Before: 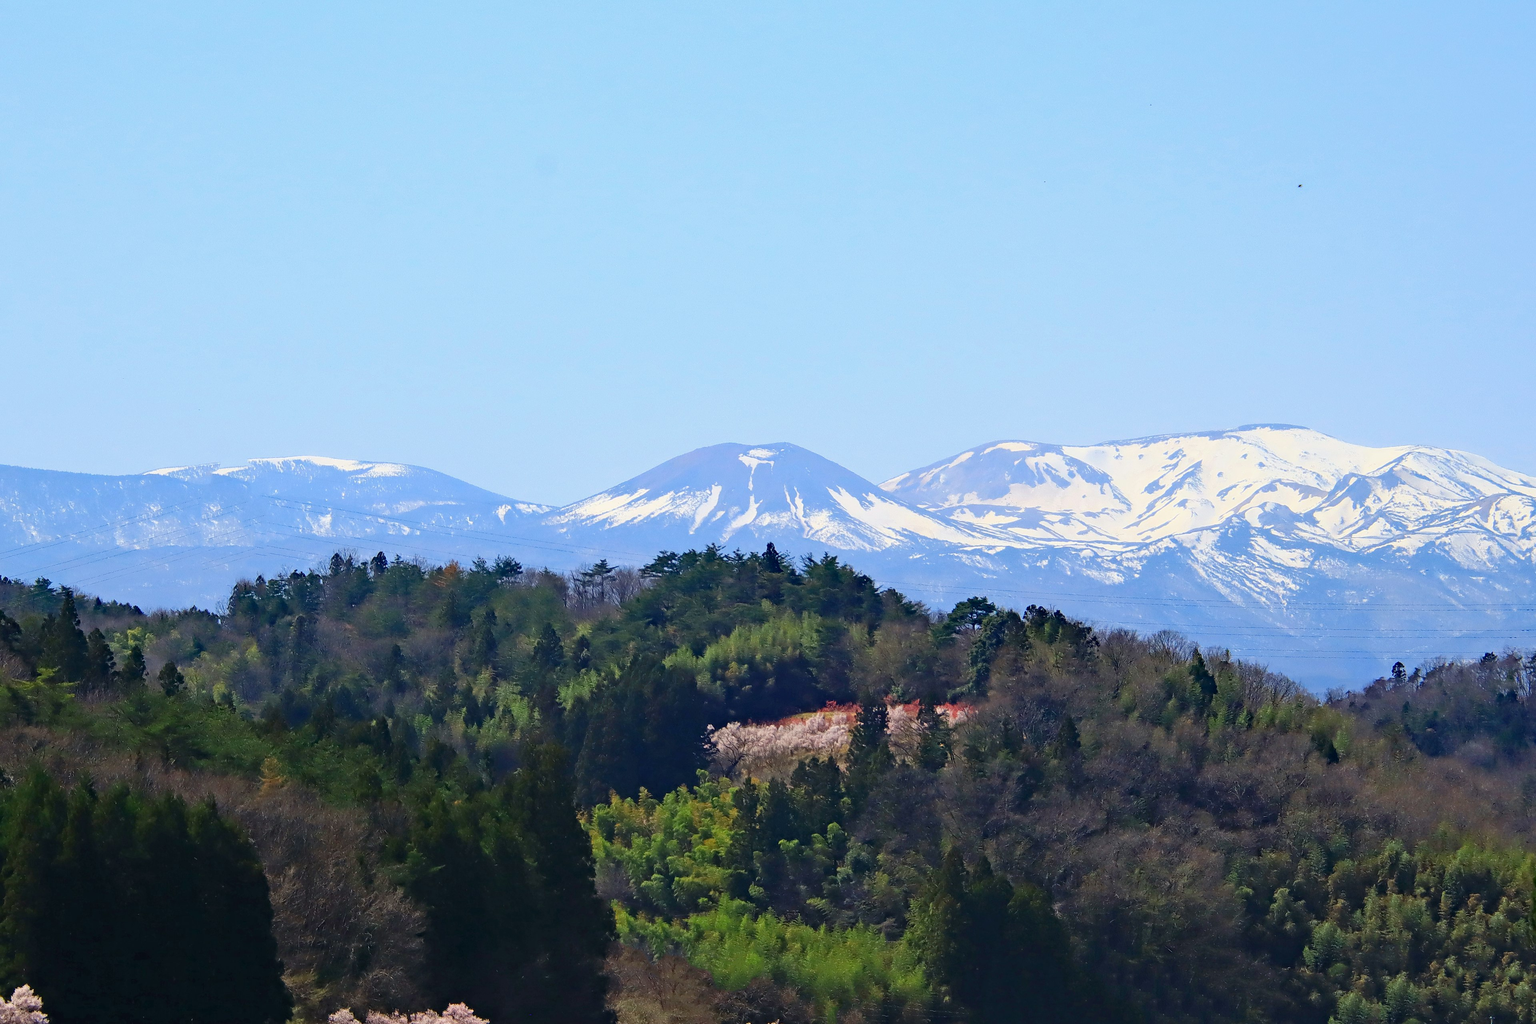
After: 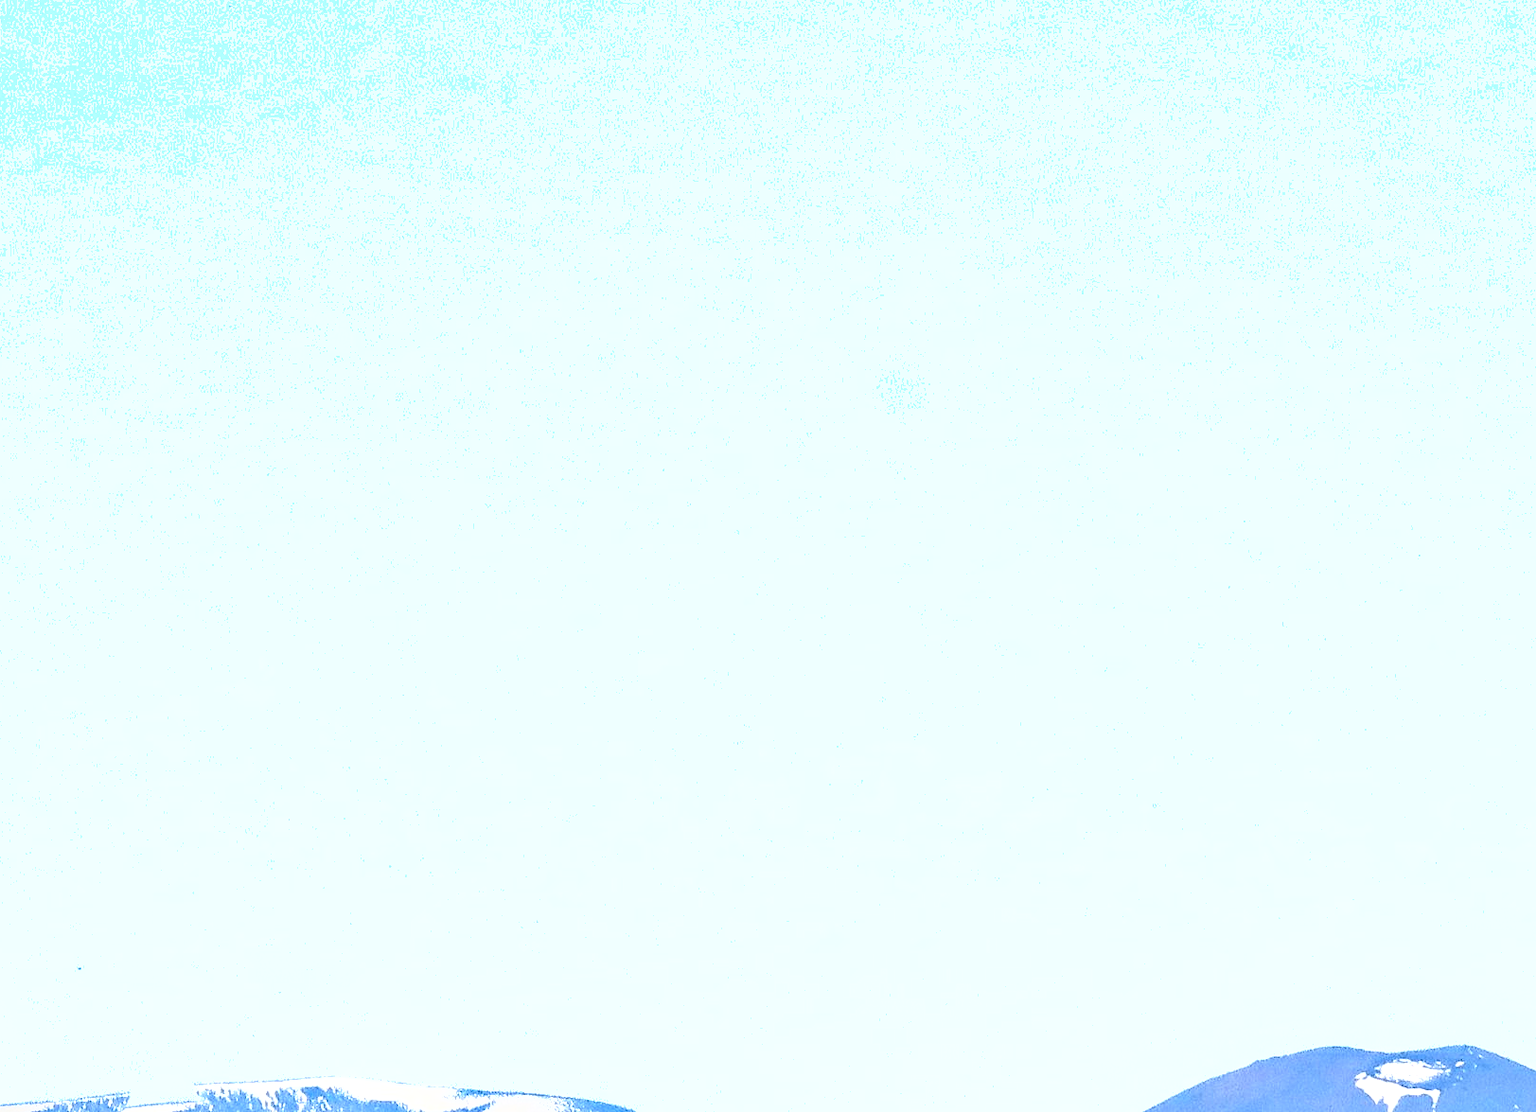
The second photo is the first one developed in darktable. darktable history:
crop and rotate: left 10.797%, top 0.066%, right 46.92%, bottom 54.013%
shadows and highlights: soften with gaussian
color balance rgb: highlights gain › chroma 0.177%, highlights gain › hue 329.7°, linear chroma grading › global chroma -15.621%, perceptual saturation grading › global saturation 20%, perceptual saturation grading › highlights -25.263%, perceptual saturation grading › shadows 49.333%, perceptual brilliance grading › global brilliance 21.465%, perceptual brilliance grading › shadows -35.366%
